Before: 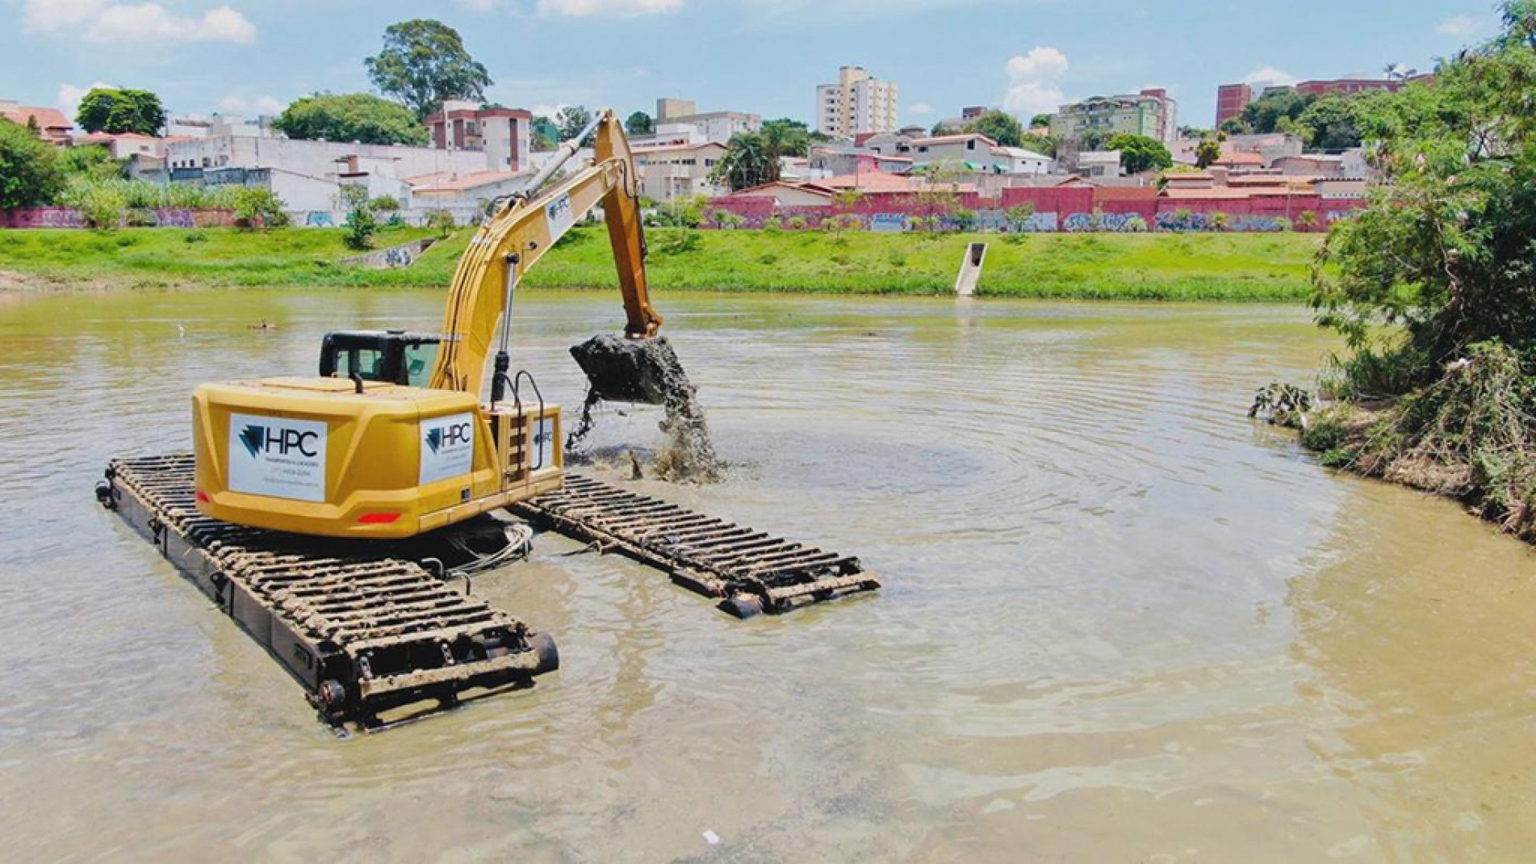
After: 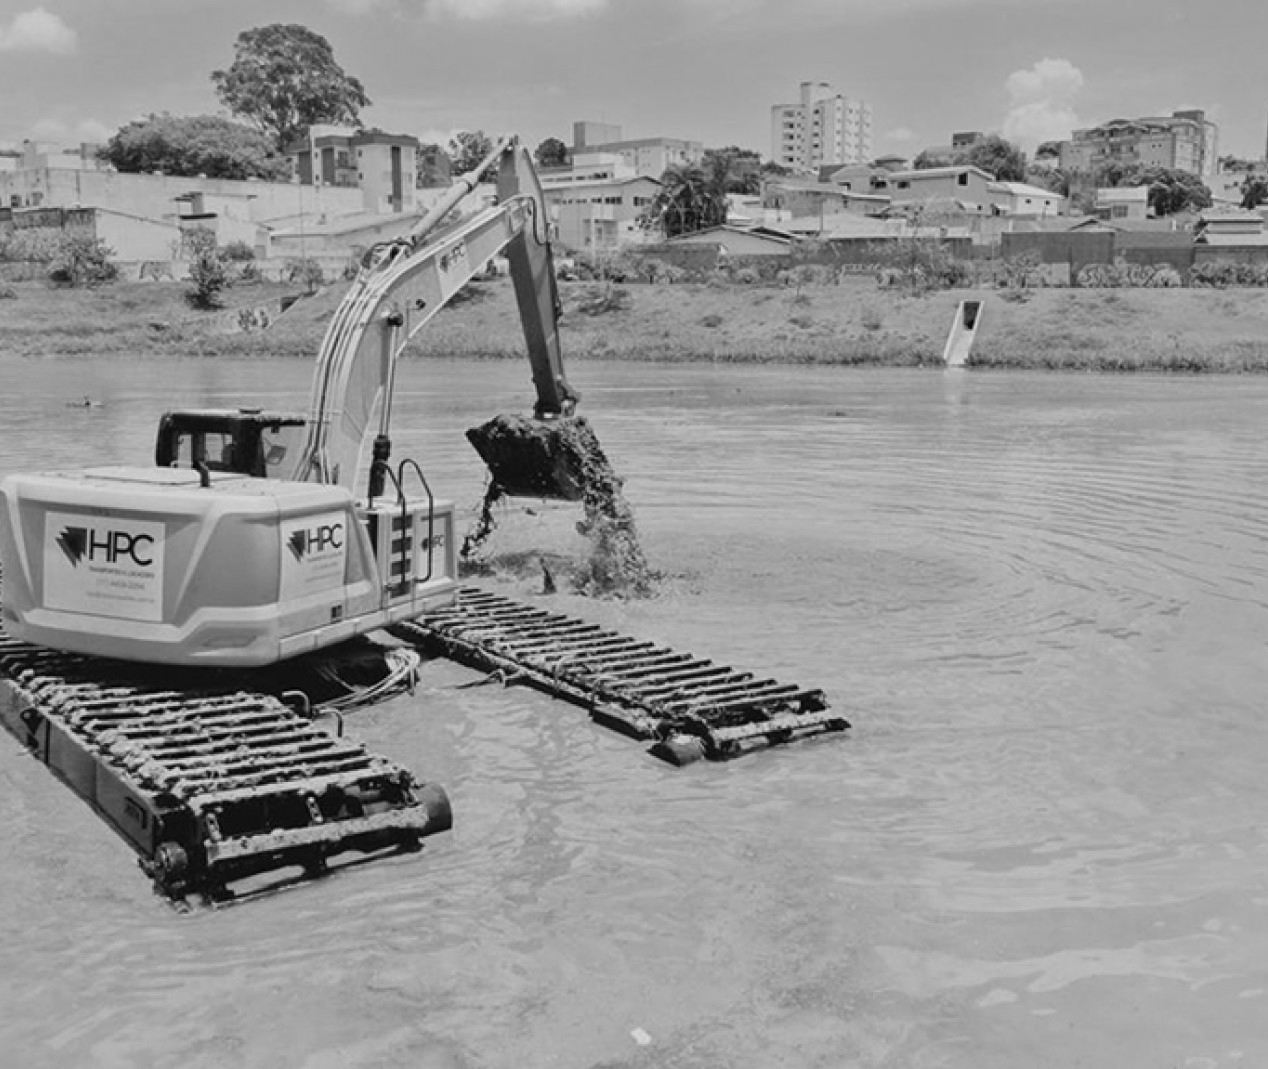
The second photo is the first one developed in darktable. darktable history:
monochrome: a 26.22, b 42.67, size 0.8
crop and rotate: left 12.648%, right 20.685%
